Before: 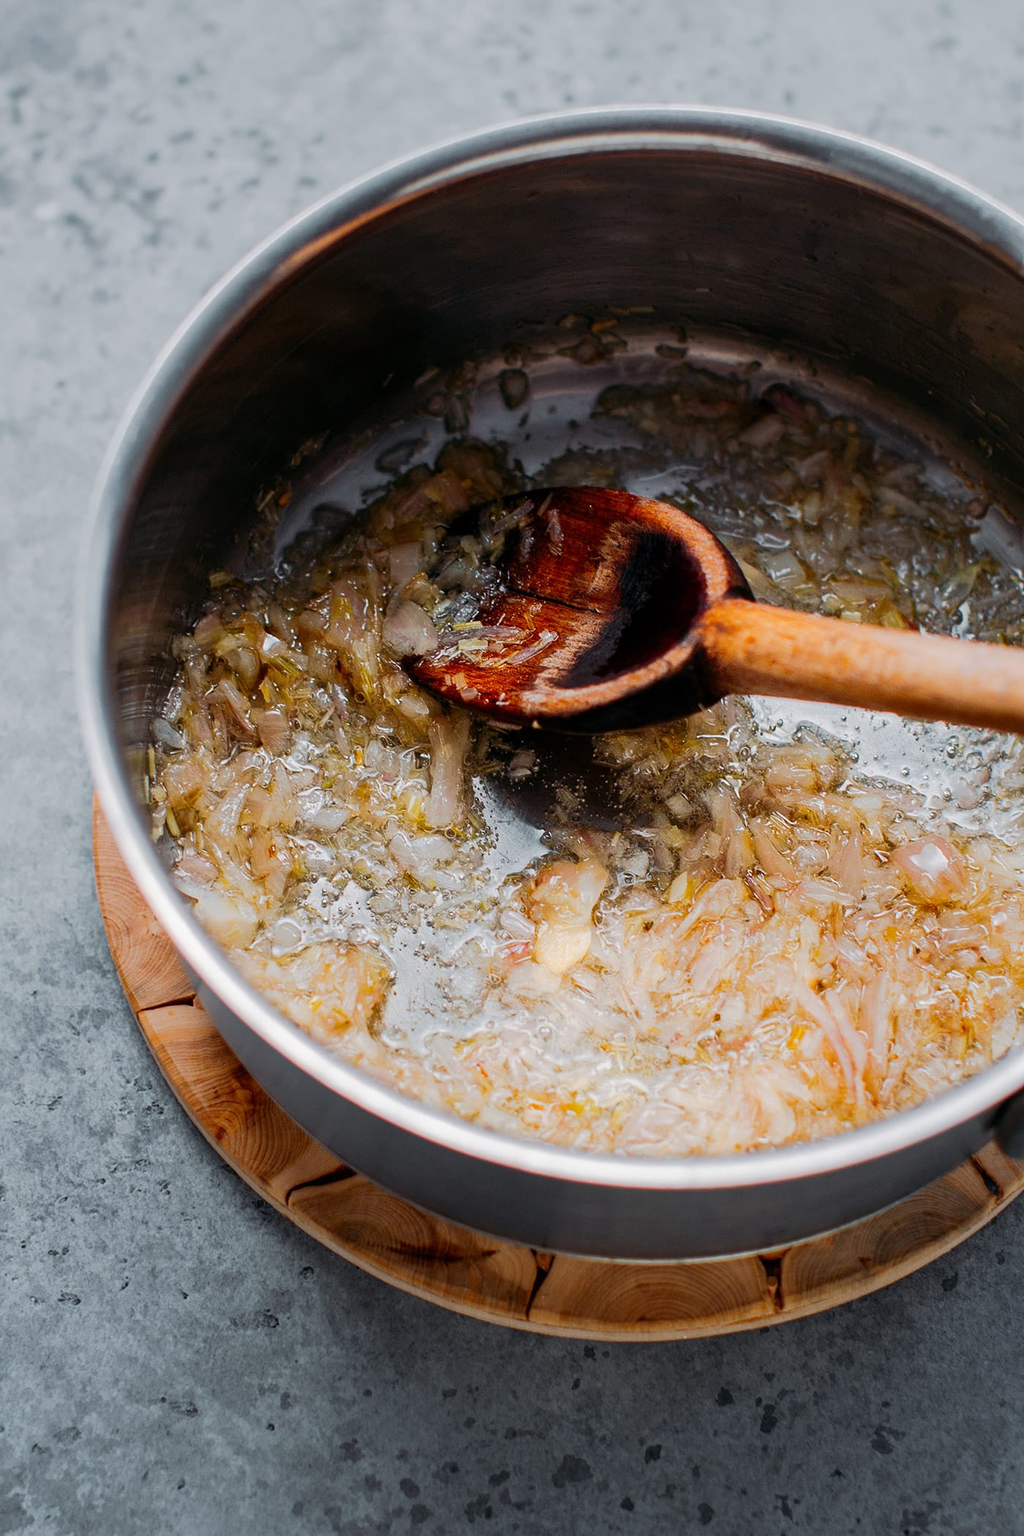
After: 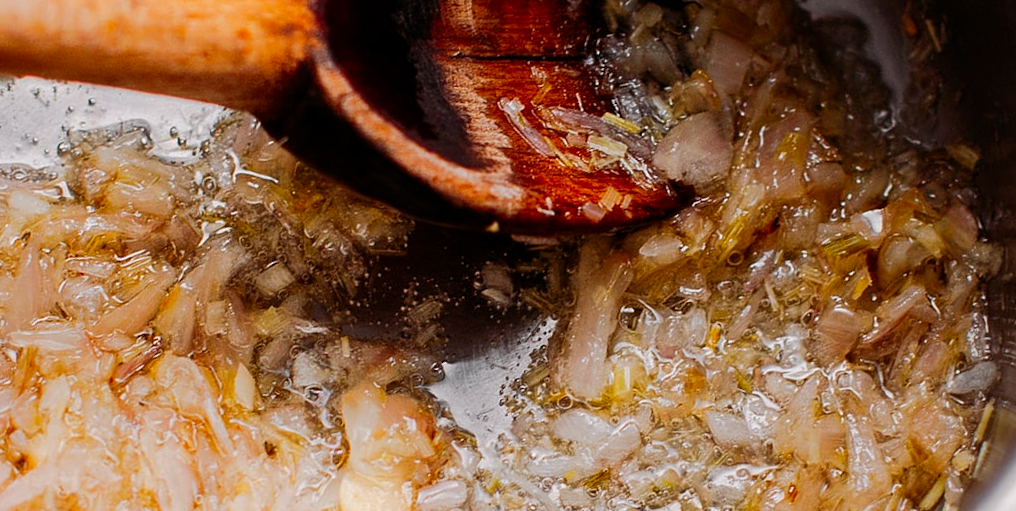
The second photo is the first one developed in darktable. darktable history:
rgb levels: mode RGB, independent channels, levels [[0, 0.5, 1], [0, 0.521, 1], [0, 0.536, 1]]
crop and rotate: angle 16.12°, top 30.835%, bottom 35.653%
